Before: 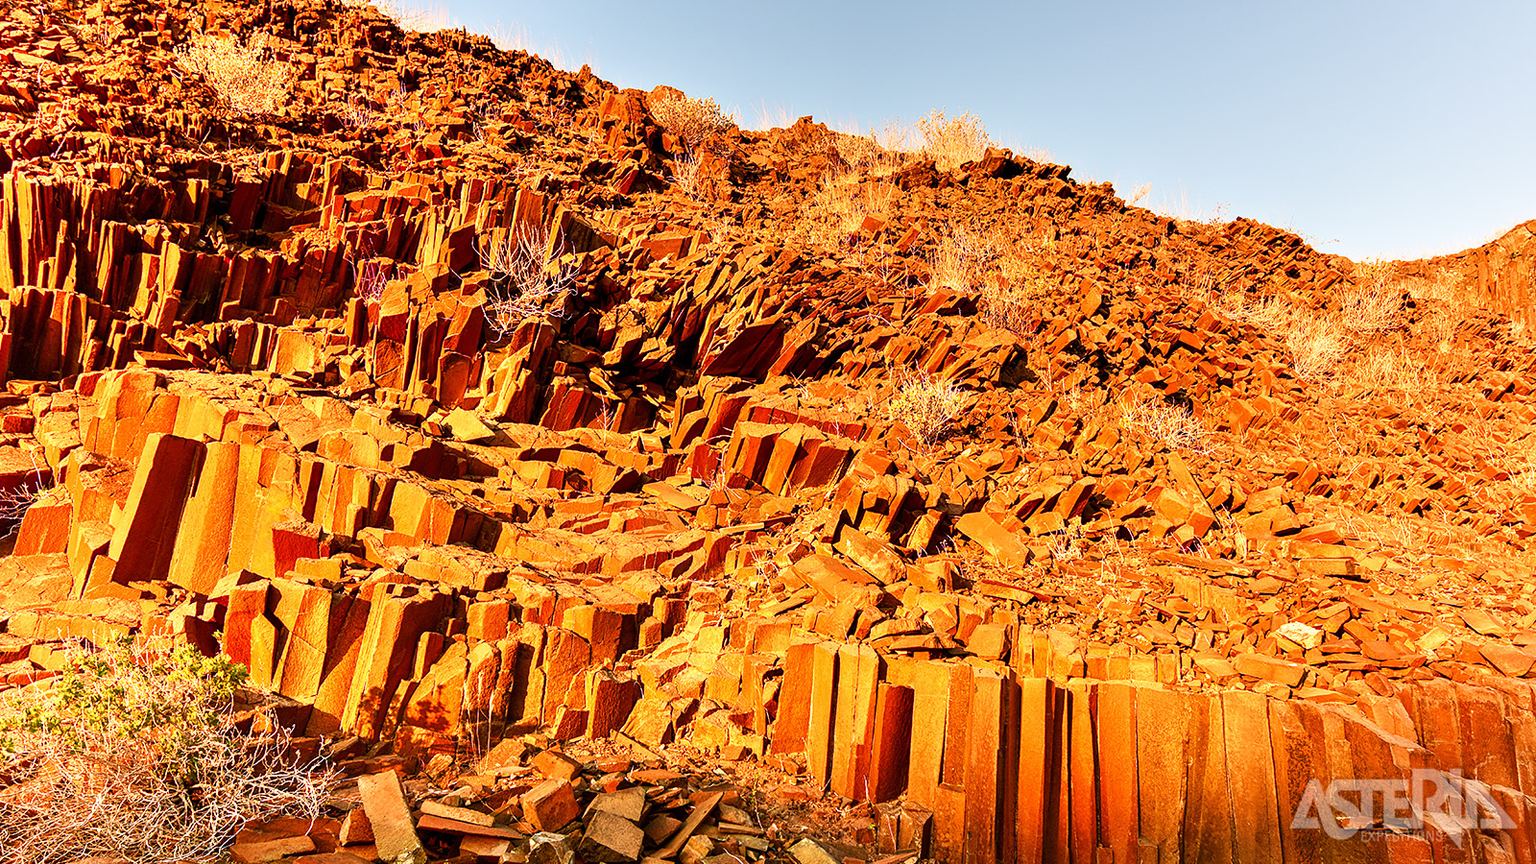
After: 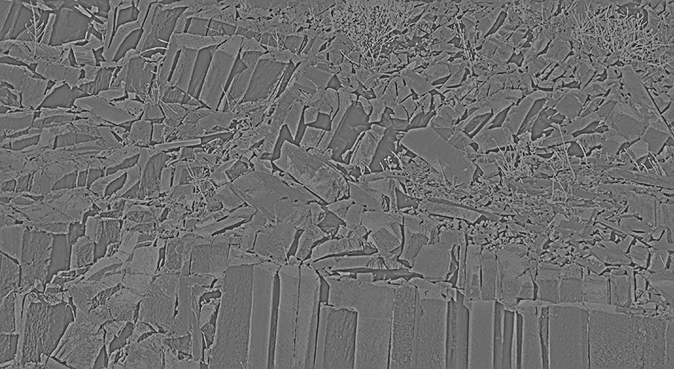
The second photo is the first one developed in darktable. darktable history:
crop: left 37.221%, top 45.169%, right 20.63%, bottom 13.777%
exposure: exposure 1 EV, compensate highlight preservation false
local contrast: on, module defaults
rotate and perspective: crop left 0, crop top 0
shadows and highlights: radius 121.13, shadows 21.4, white point adjustment -9.72, highlights -14.39, soften with gaussian
color zones: curves: ch0 [(0.068, 0.464) (0.25, 0.5) (0.48, 0.508) (0.75, 0.536) (0.886, 0.476) (0.967, 0.456)]; ch1 [(0.066, 0.456) (0.25, 0.5) (0.616, 0.508) (0.746, 0.56) (0.934, 0.444)]
highpass: sharpness 5.84%, contrast boost 8.44%
sharpen: amount 0.75
